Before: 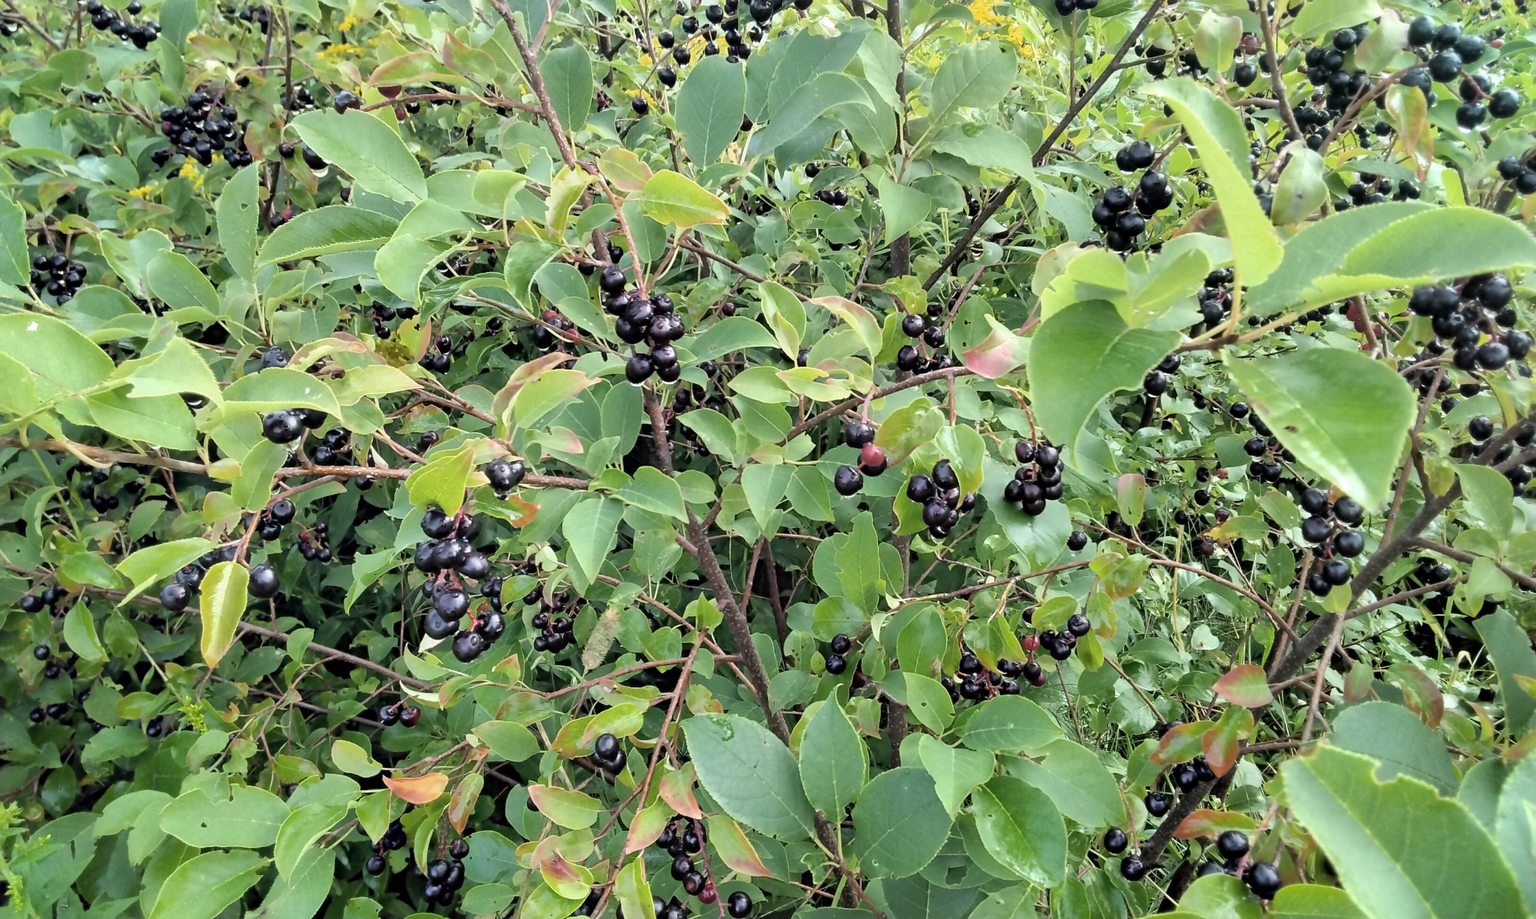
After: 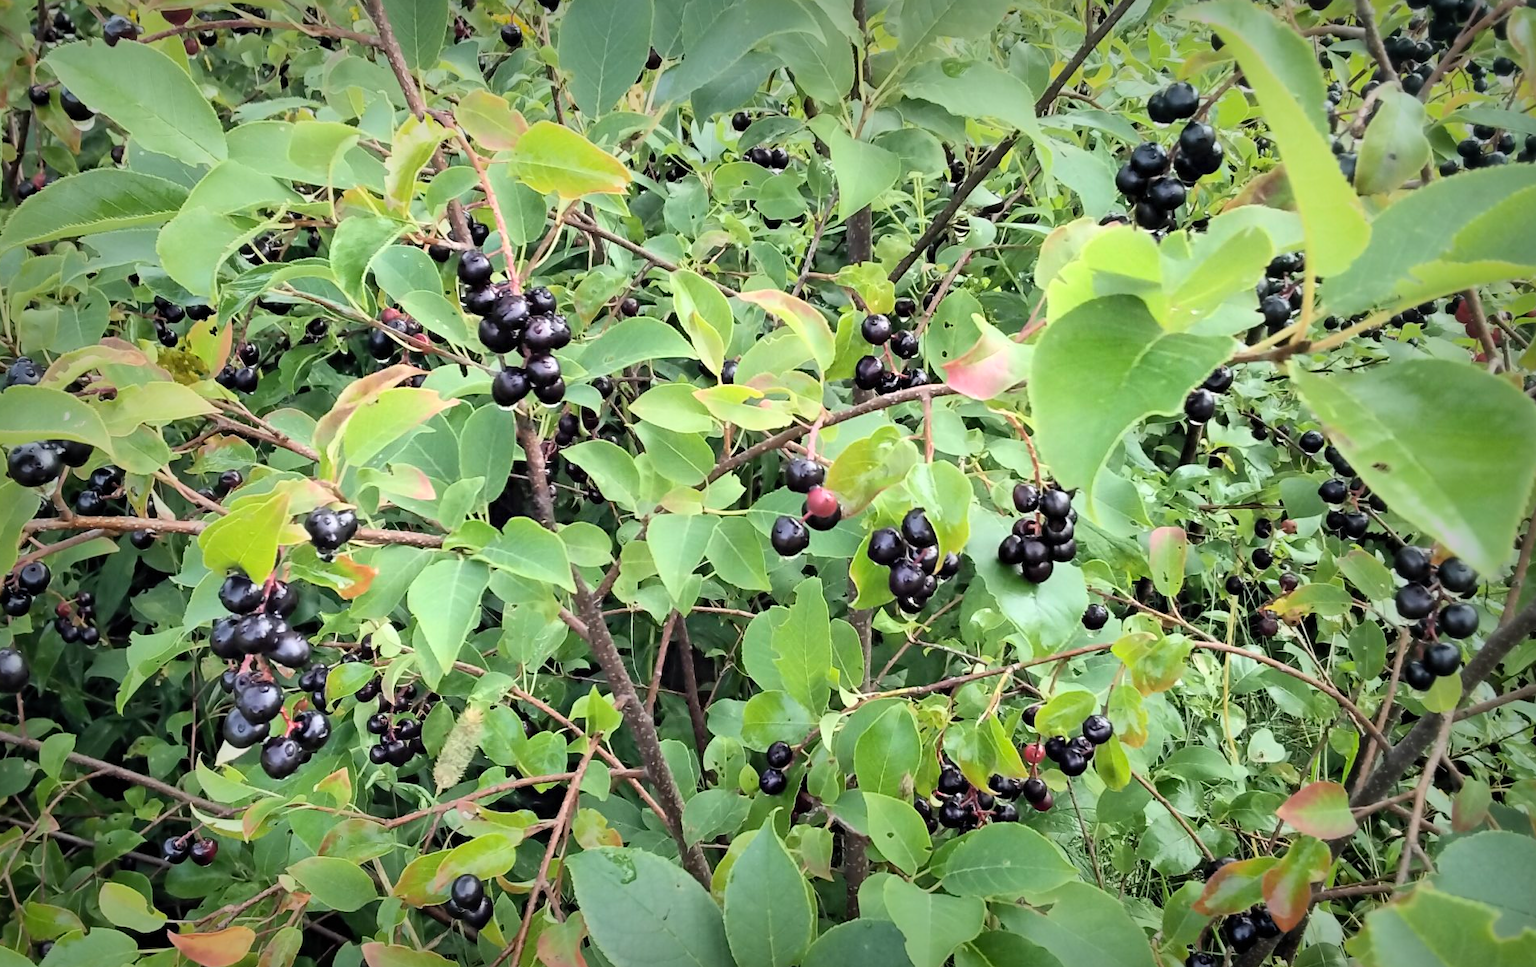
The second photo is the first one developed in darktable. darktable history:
contrast brightness saturation: contrast 0.2, brightness 0.16, saturation 0.22
crop: left 16.768%, top 8.653%, right 8.362%, bottom 12.485%
vignetting: fall-off start 53.2%, brightness -0.594, saturation 0, automatic ratio true, width/height ratio 1.313, shape 0.22, unbound false
